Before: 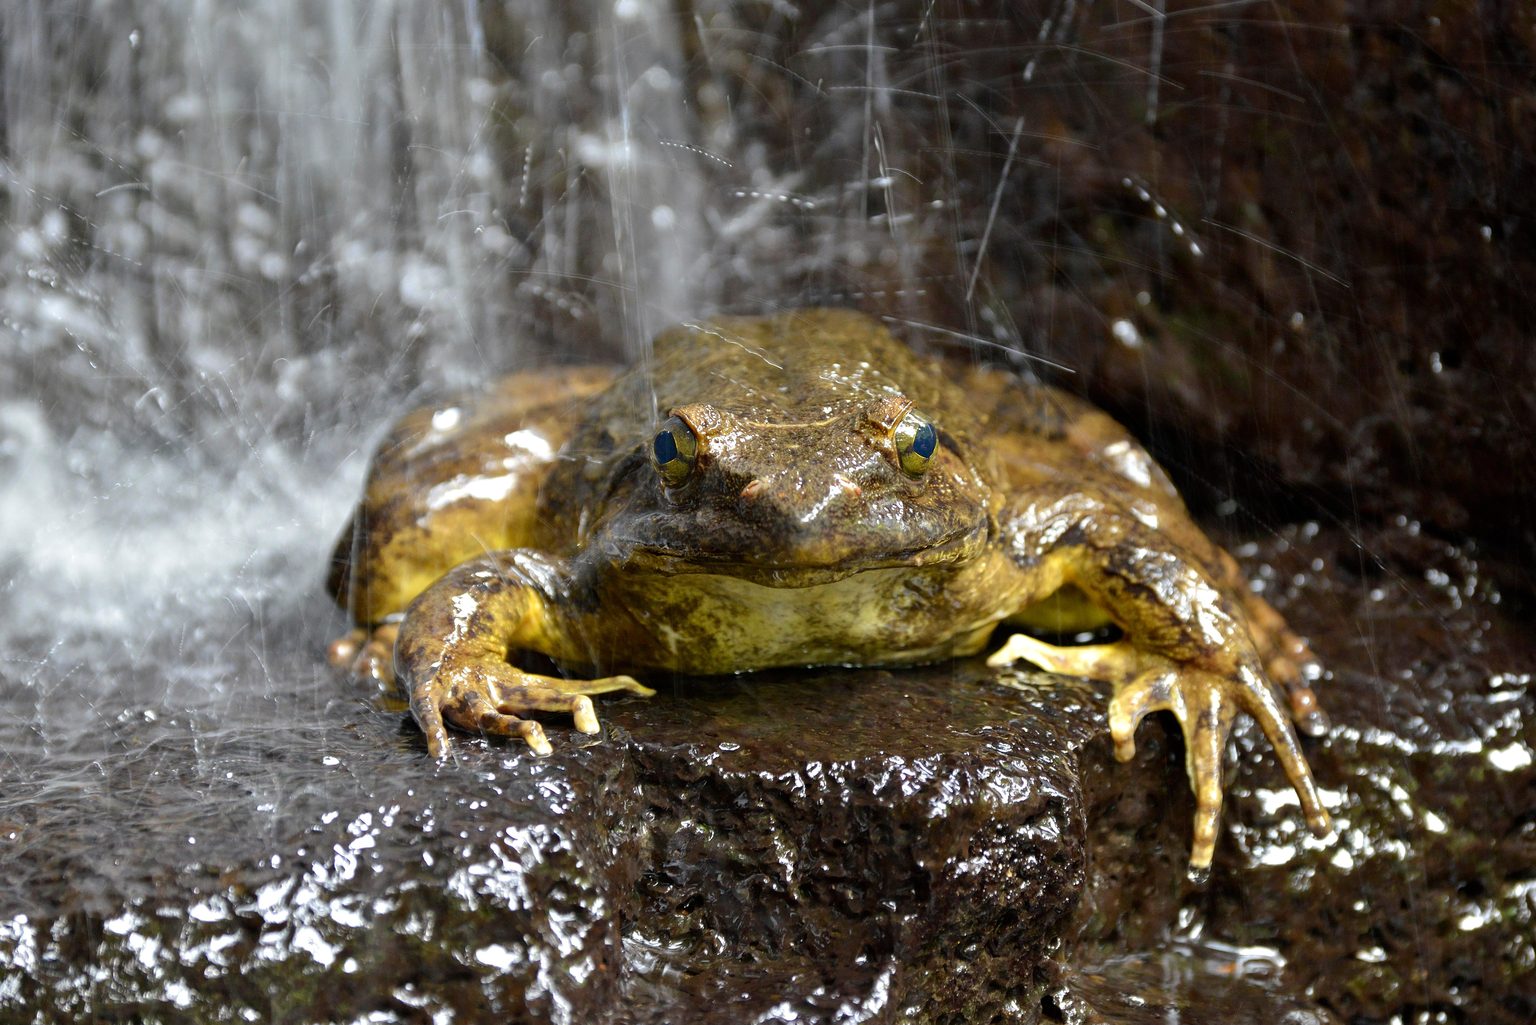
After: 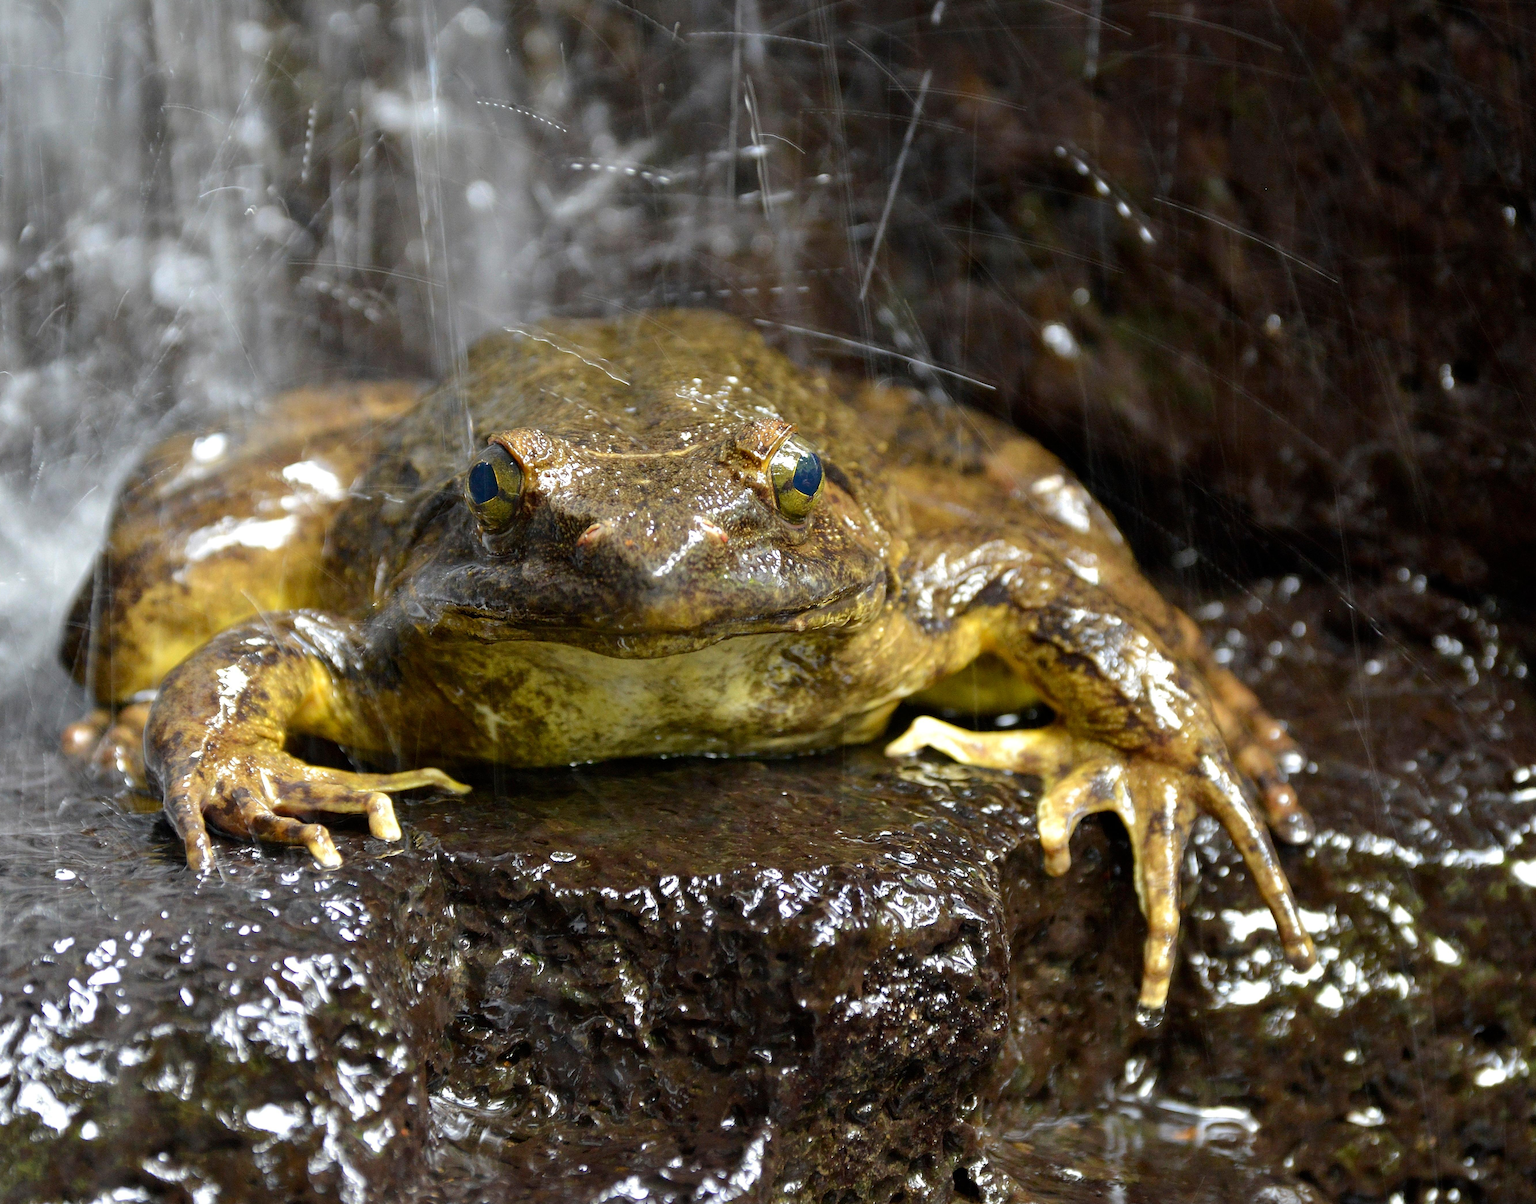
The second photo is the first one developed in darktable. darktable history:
crop and rotate: left 18.188%, top 5.998%, right 1.814%
